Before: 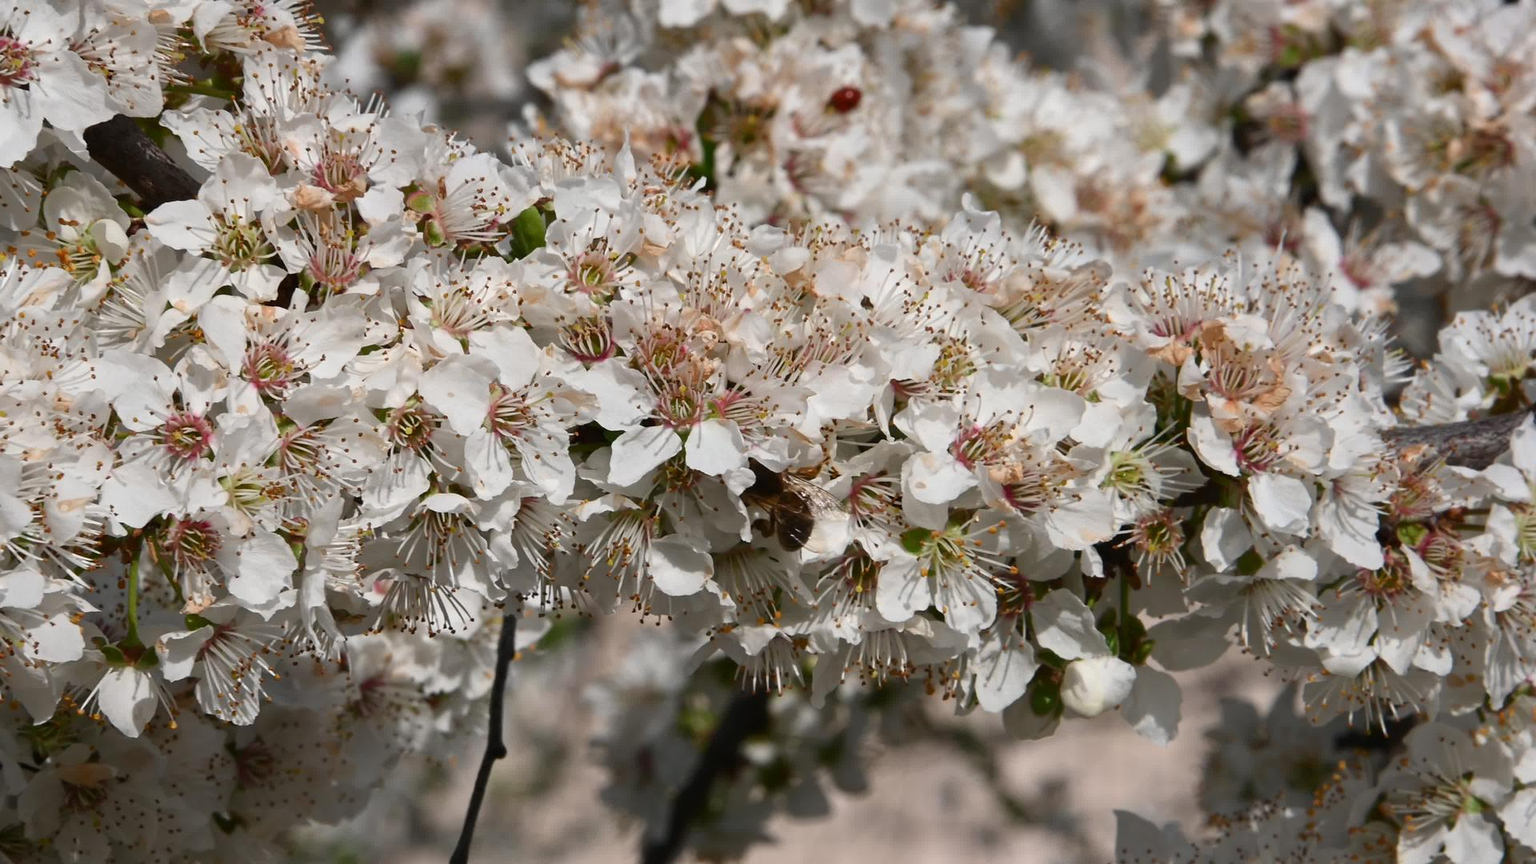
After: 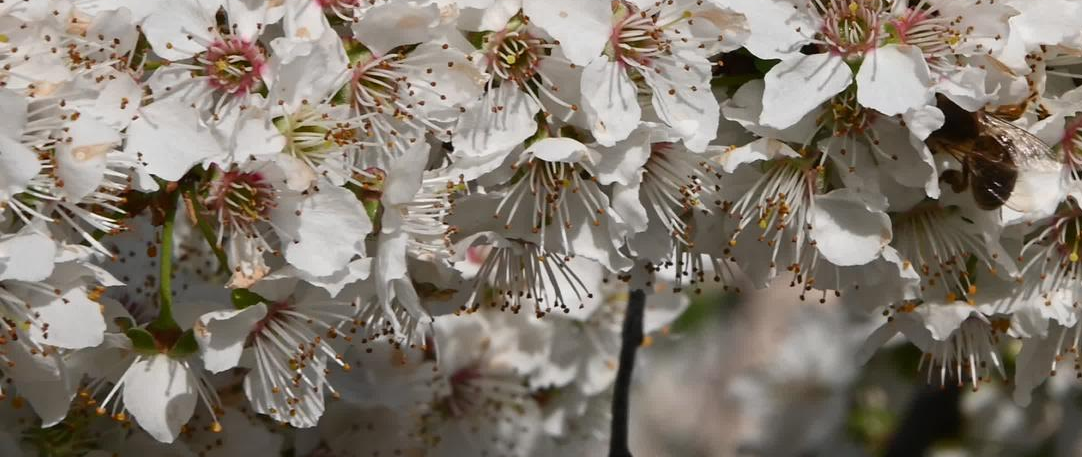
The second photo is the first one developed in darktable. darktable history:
crop: top 44.363%, right 43.619%, bottom 13.294%
